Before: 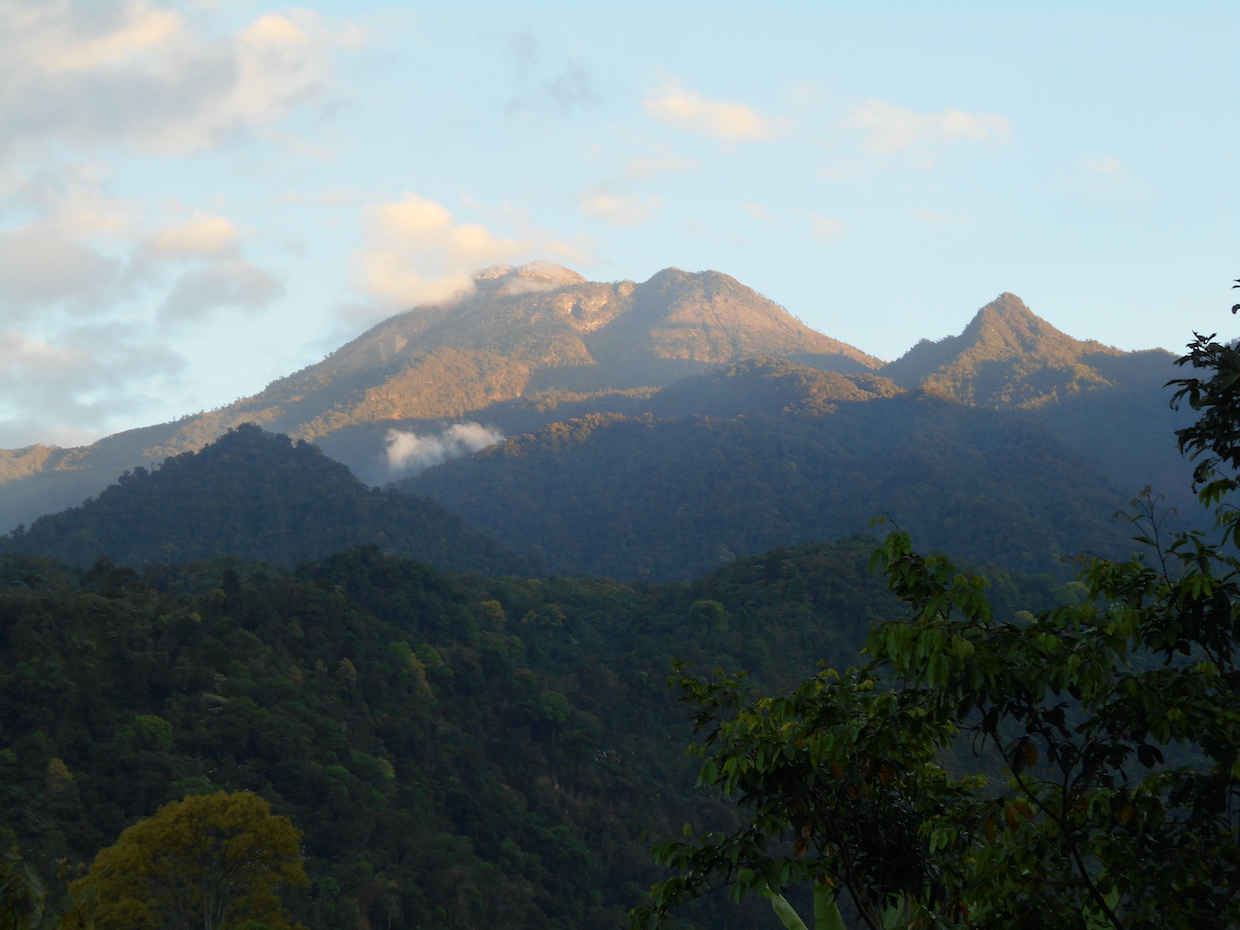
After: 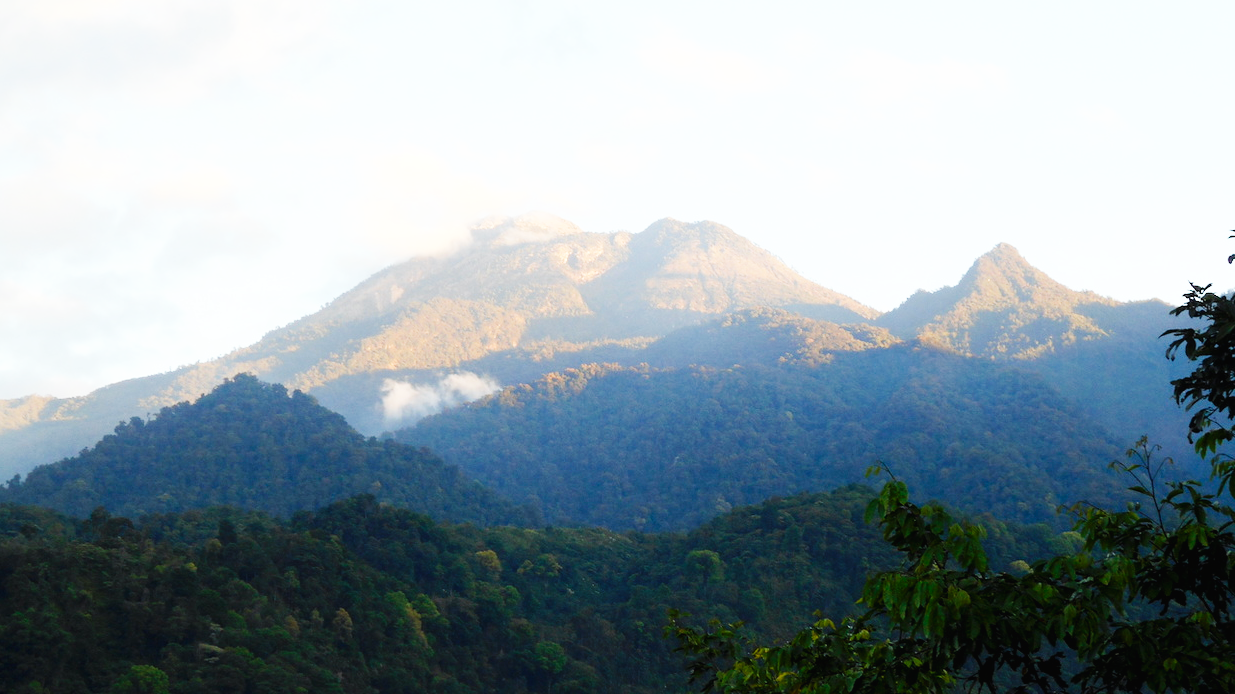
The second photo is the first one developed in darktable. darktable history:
white balance: emerald 1
crop: left 0.387%, top 5.469%, bottom 19.809%
base curve: curves: ch0 [(0, 0.003) (0.001, 0.002) (0.006, 0.004) (0.02, 0.022) (0.048, 0.086) (0.094, 0.234) (0.162, 0.431) (0.258, 0.629) (0.385, 0.8) (0.548, 0.918) (0.751, 0.988) (1, 1)], preserve colors none
contrast equalizer: y [[0.5, 0.5, 0.472, 0.5, 0.5, 0.5], [0.5 ×6], [0.5 ×6], [0 ×6], [0 ×6]]
